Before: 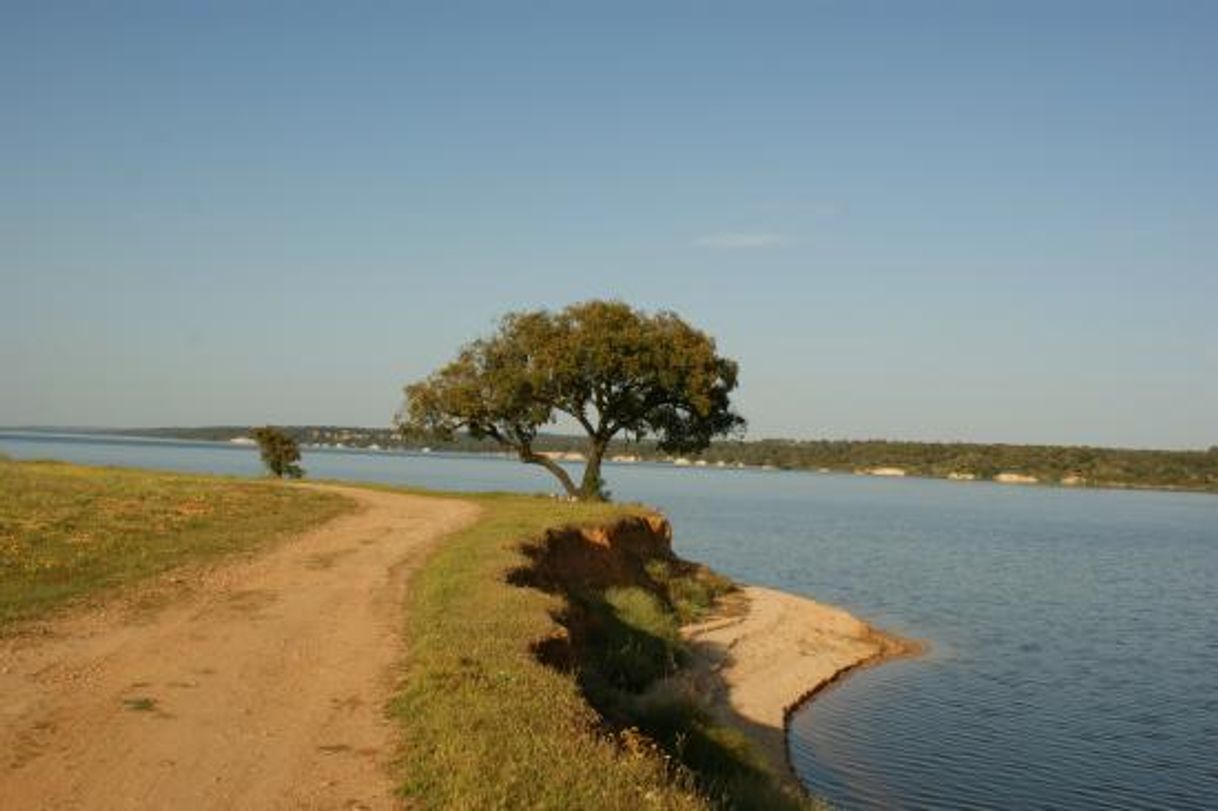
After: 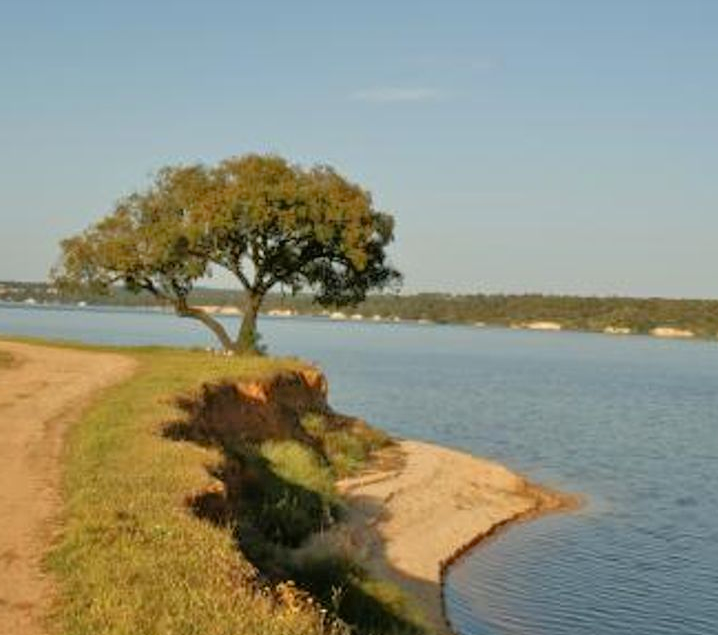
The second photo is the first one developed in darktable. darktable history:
crop and rotate: left 28.248%, top 18.07%, right 12.792%, bottom 3.59%
tone equalizer: -7 EV 0.15 EV, -6 EV 0.606 EV, -5 EV 1.13 EV, -4 EV 1.36 EV, -3 EV 1.13 EV, -2 EV 0.6 EV, -1 EV 0.164 EV
